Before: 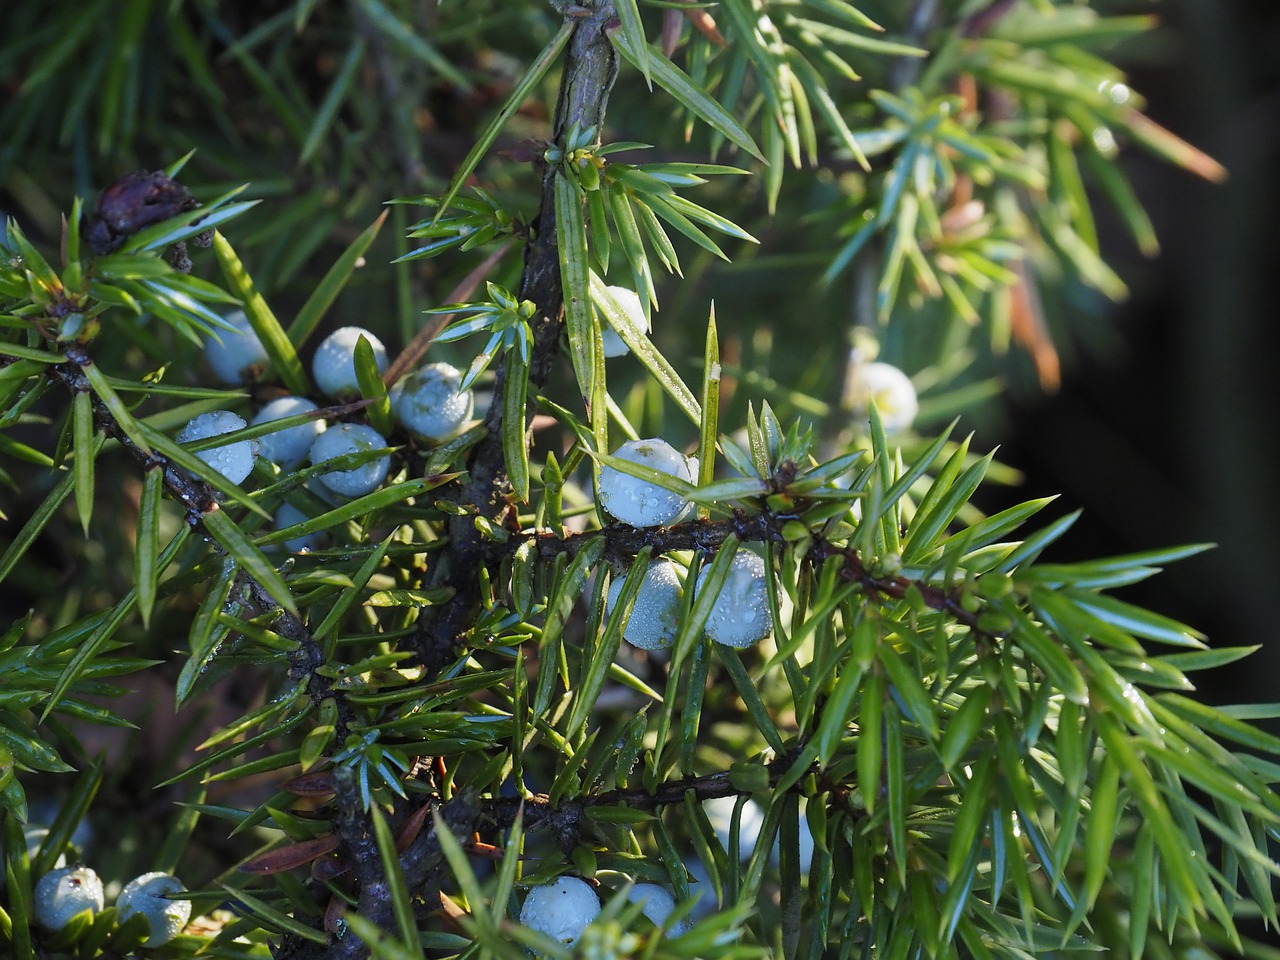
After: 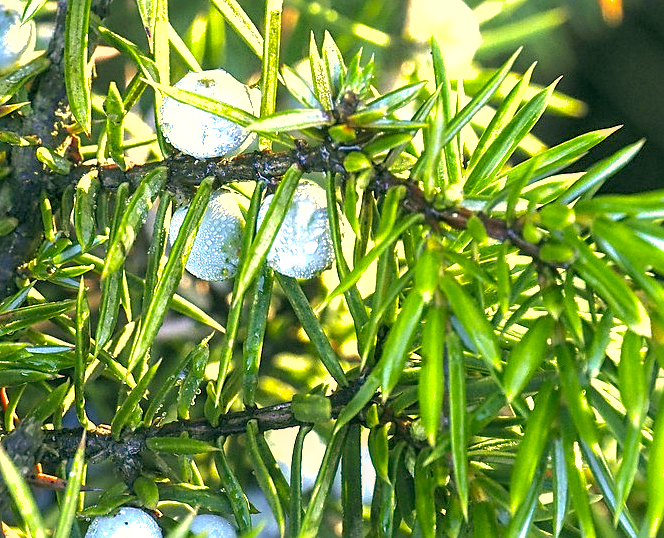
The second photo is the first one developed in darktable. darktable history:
shadows and highlights: on, module defaults
crop: left 34.249%, top 38.518%, right 13.831%, bottom 5.417%
exposure: black level correction 0, exposure 1.704 EV, compensate highlight preservation false
local contrast: detail 130%
sharpen: radius 2.191, amount 0.389, threshold 0.158
contrast equalizer: y [[0.6 ×6], [0.55 ×6], [0 ×6], [0 ×6], [0 ×6]], mix 0.155
color correction: highlights a* 5.33, highlights b* 24.47, shadows a* -15.92, shadows b* 3.89
